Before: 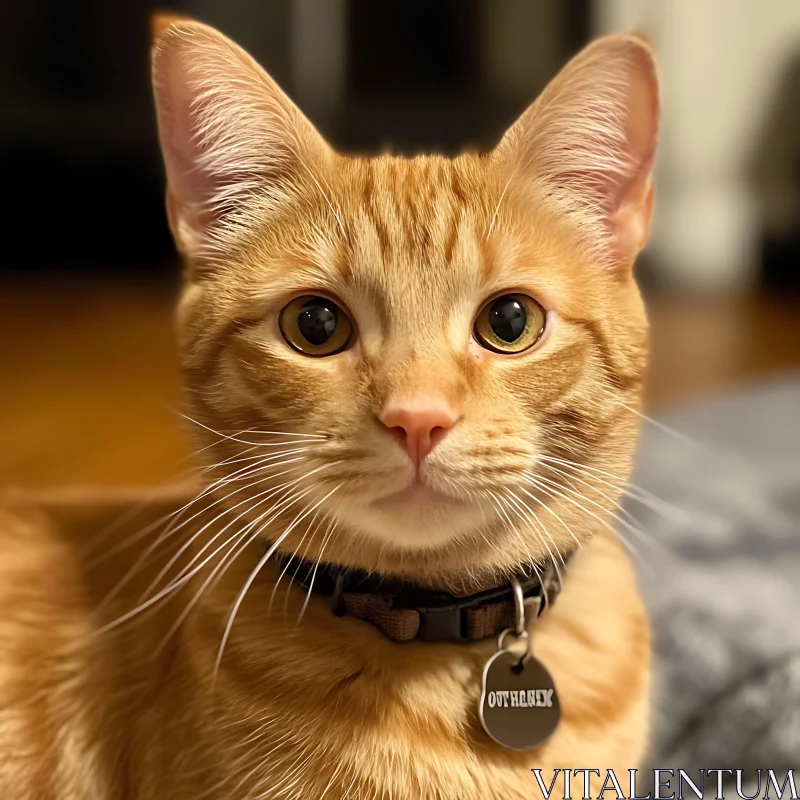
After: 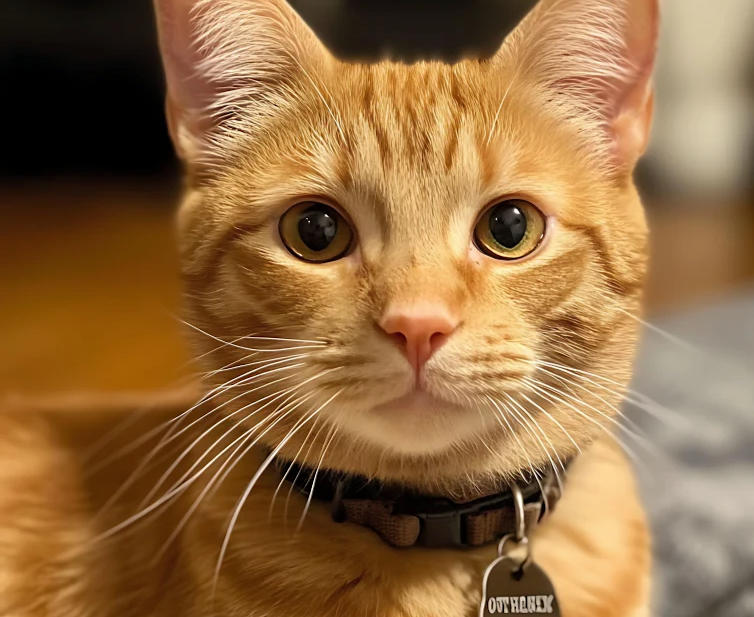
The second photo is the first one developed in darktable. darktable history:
crop and rotate: angle 0.036°, top 11.798%, right 5.601%, bottom 10.965%
shadows and highlights: radius 126.72, shadows 21.25, highlights -22.69, low approximation 0.01
